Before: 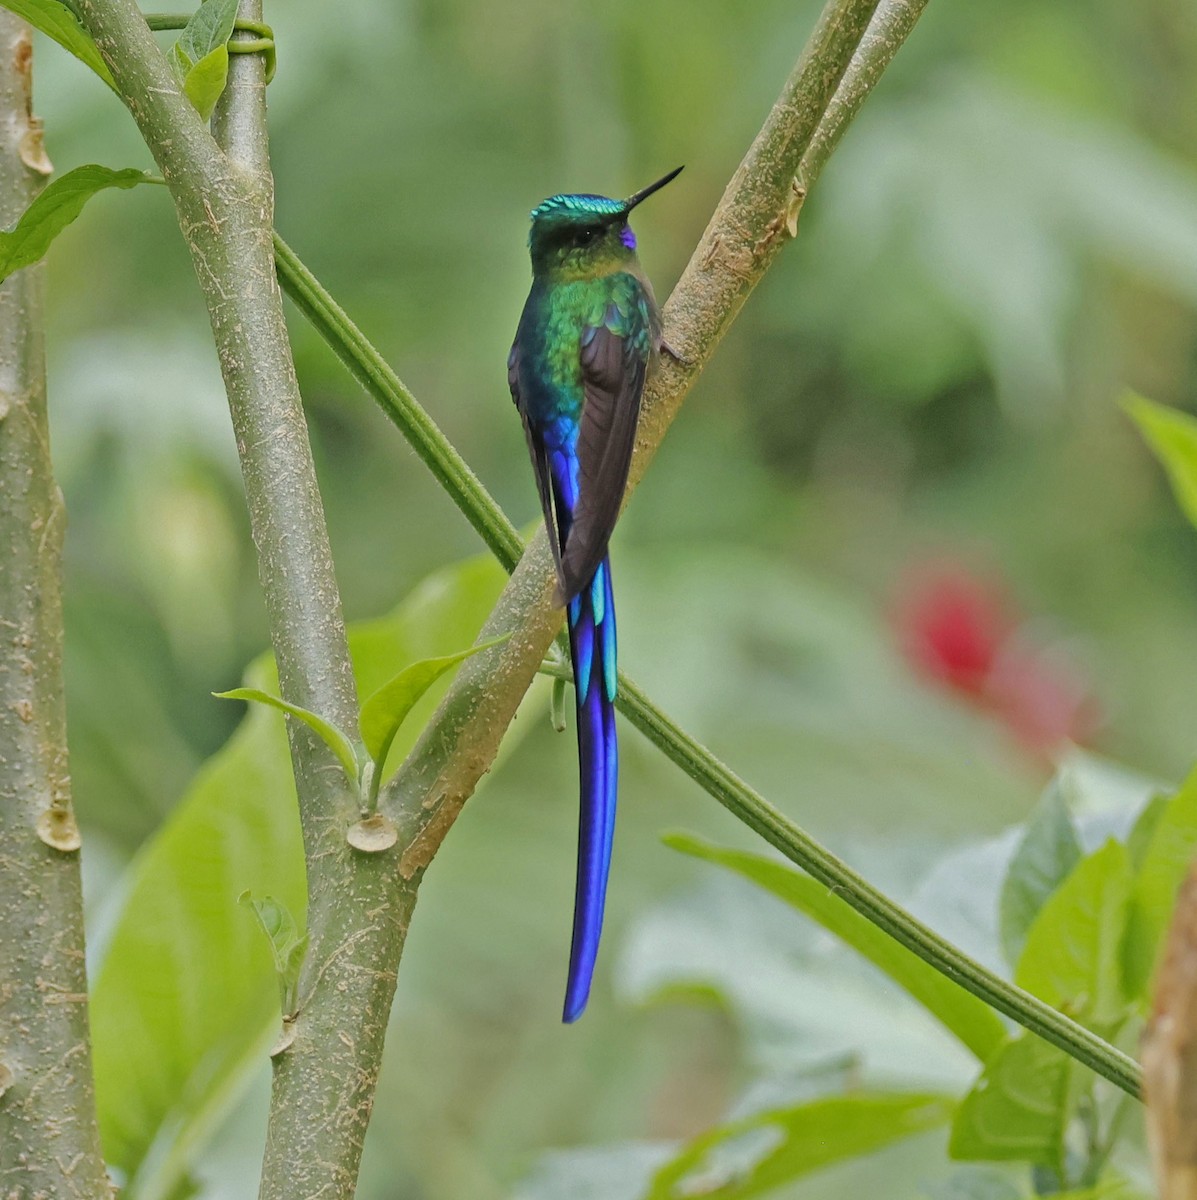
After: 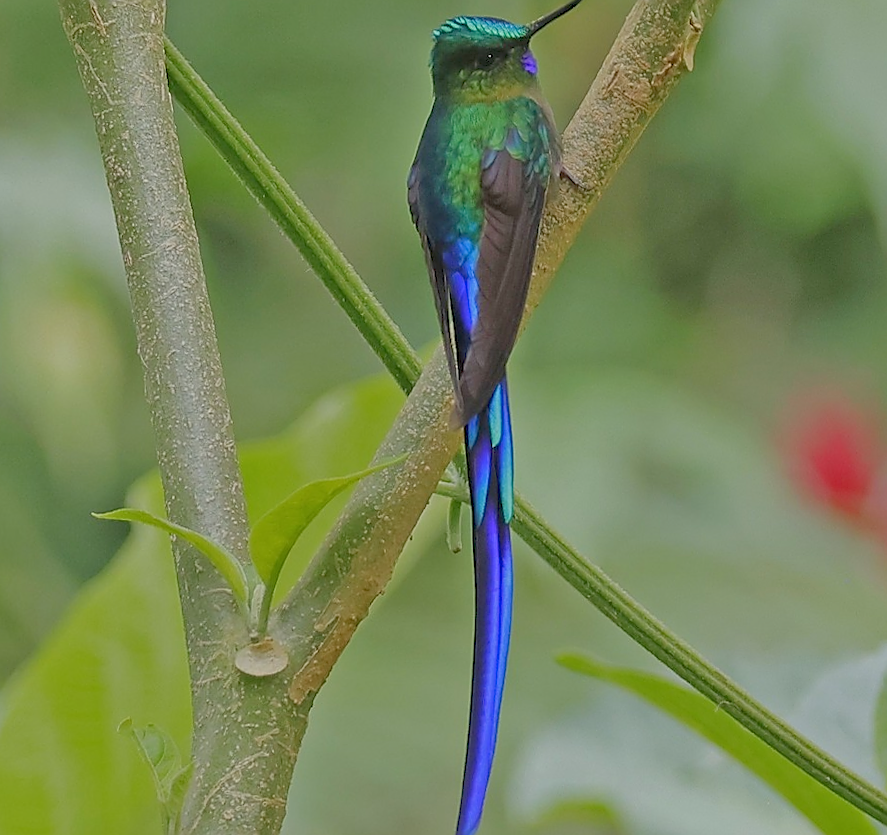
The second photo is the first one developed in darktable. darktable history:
sharpen: radius 1.4, amount 1.25, threshold 0.7
rotate and perspective: rotation 0.679°, lens shift (horizontal) 0.136, crop left 0.009, crop right 0.991, crop top 0.078, crop bottom 0.95
crop and rotate: left 11.831%, top 11.346%, right 13.429%, bottom 13.899%
color balance rgb: contrast -30%
white balance: emerald 1
